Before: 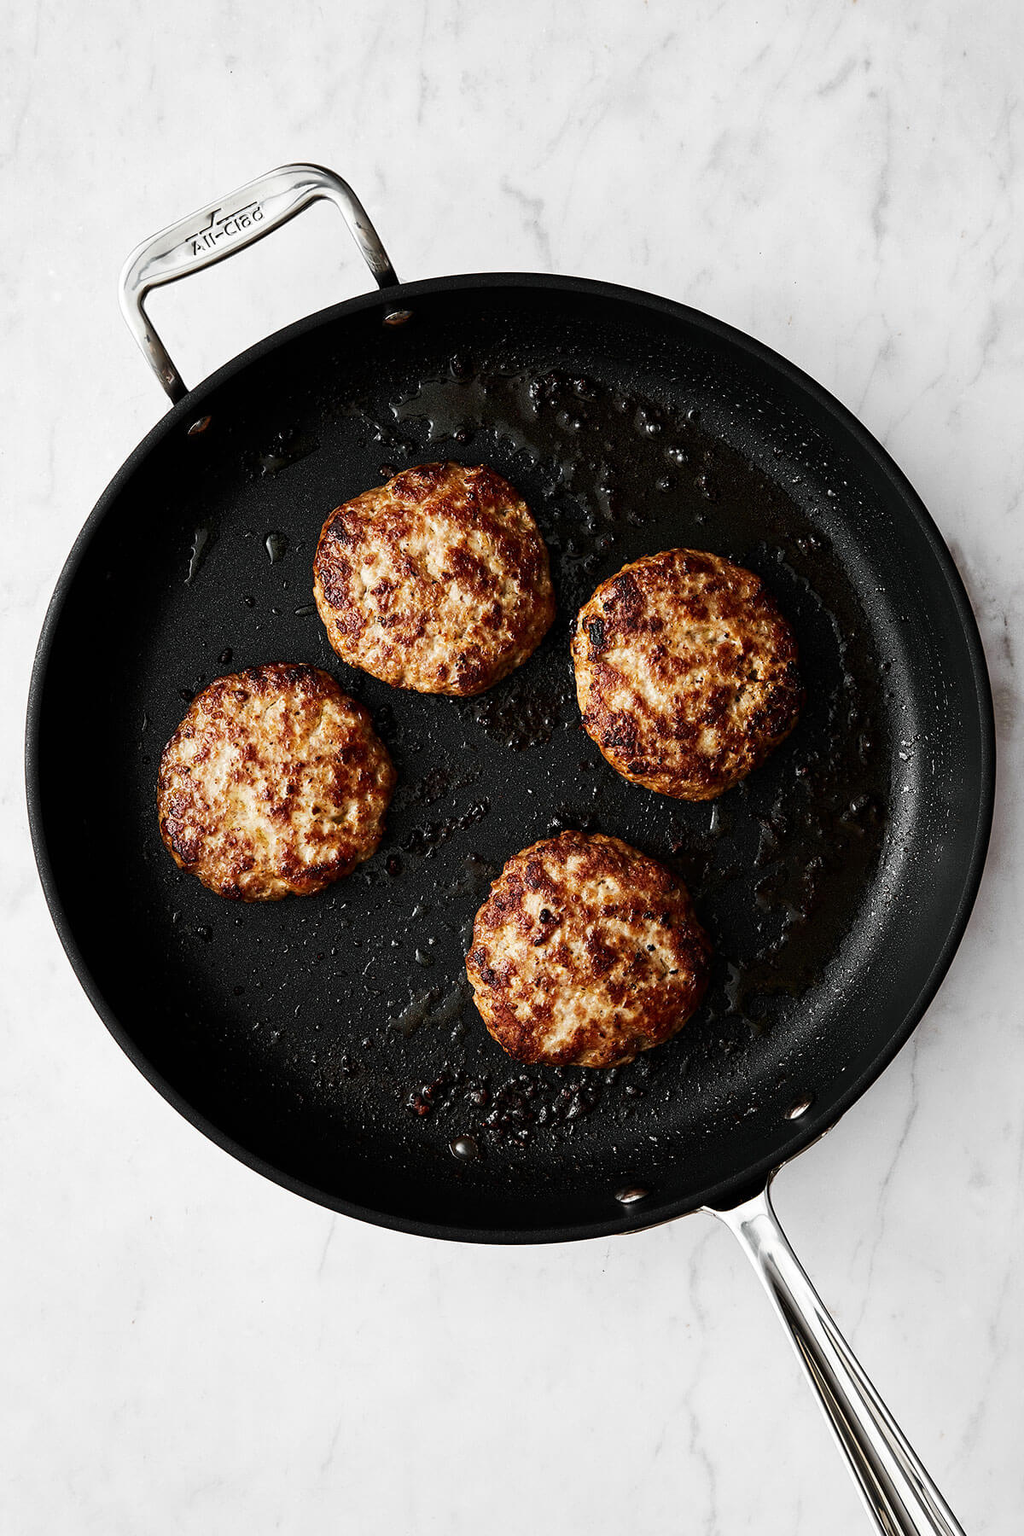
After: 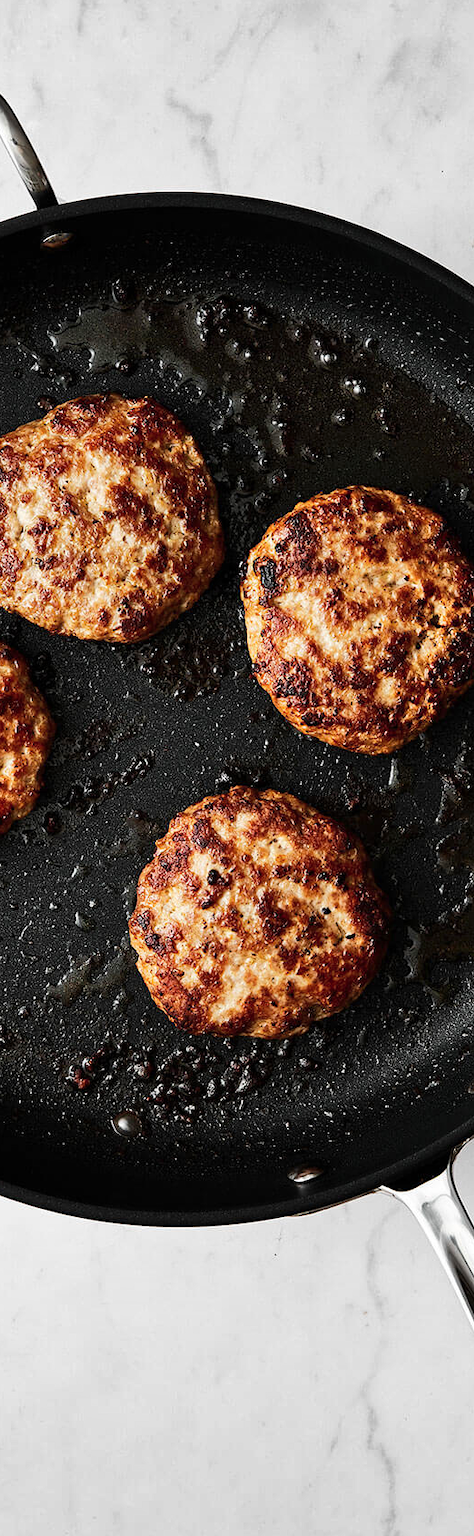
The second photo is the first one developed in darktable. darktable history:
crop: left 33.748%, top 6.048%, right 22.743%
shadows and highlights: soften with gaussian
